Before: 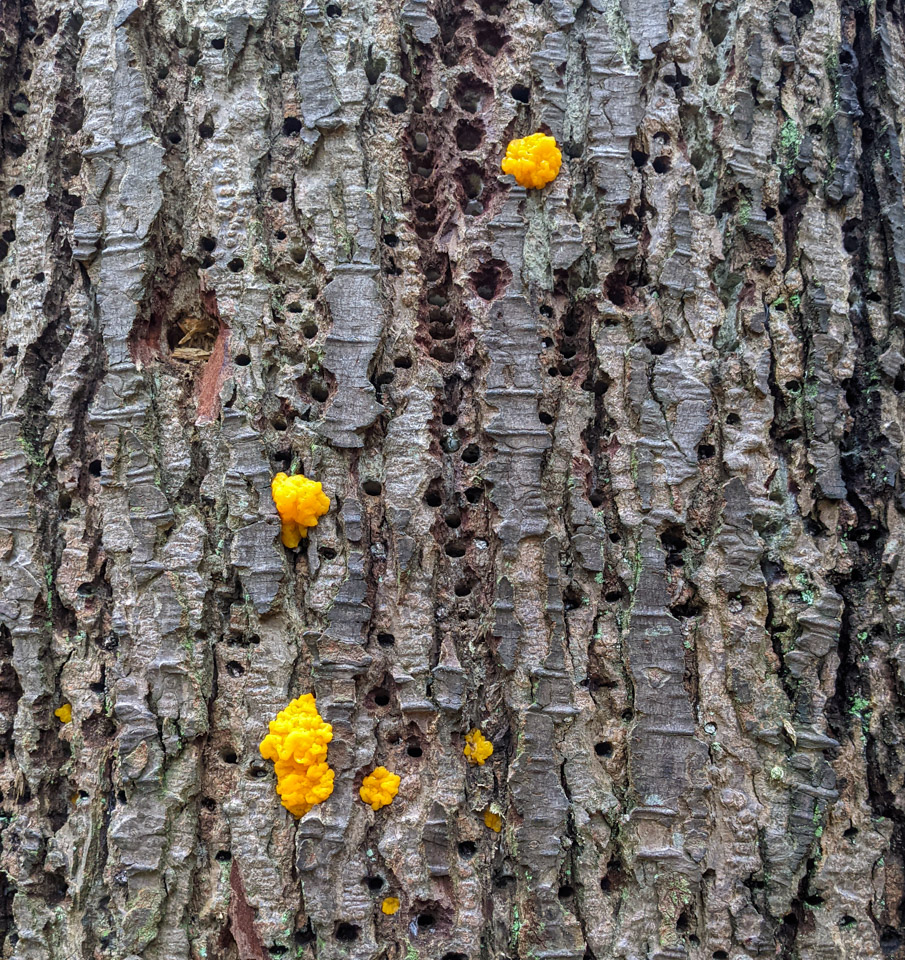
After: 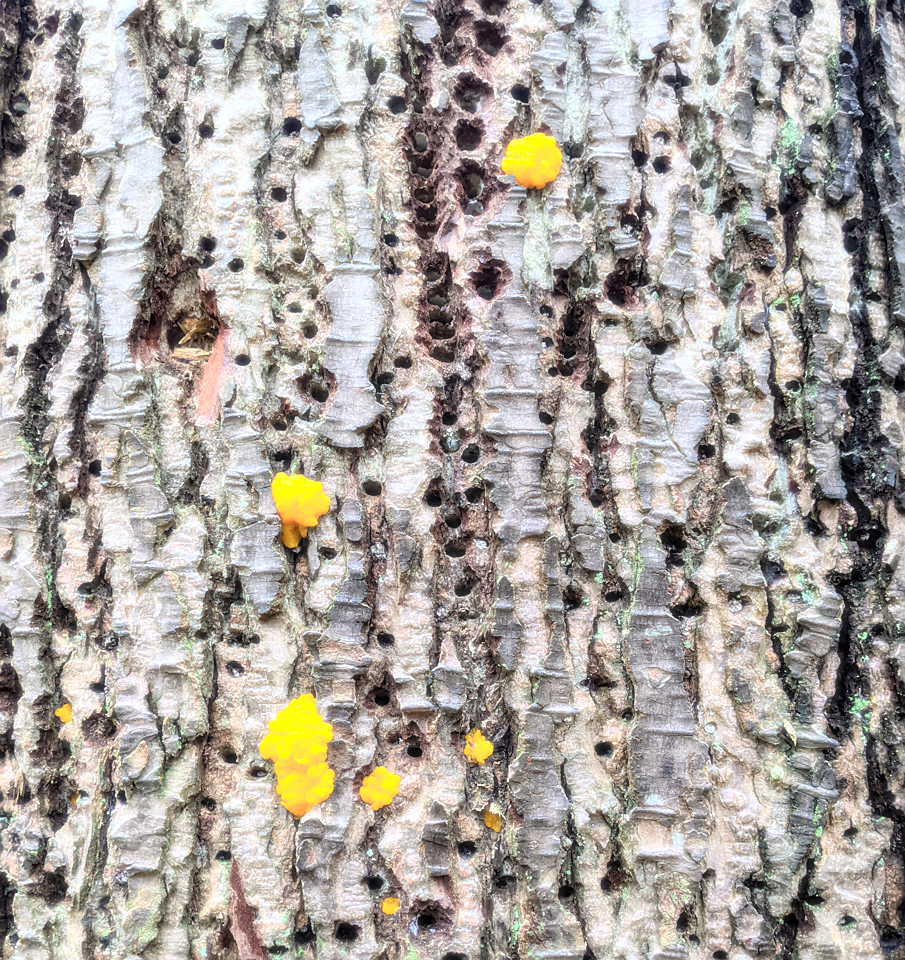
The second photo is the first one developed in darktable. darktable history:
exposure: black level correction 0.001, exposure 0.5 EV, compensate exposure bias true, compensate highlight preservation false
sharpen: radius 1.864, amount 0.398, threshold 1.271
bloom: size 0%, threshold 54.82%, strength 8.31%
